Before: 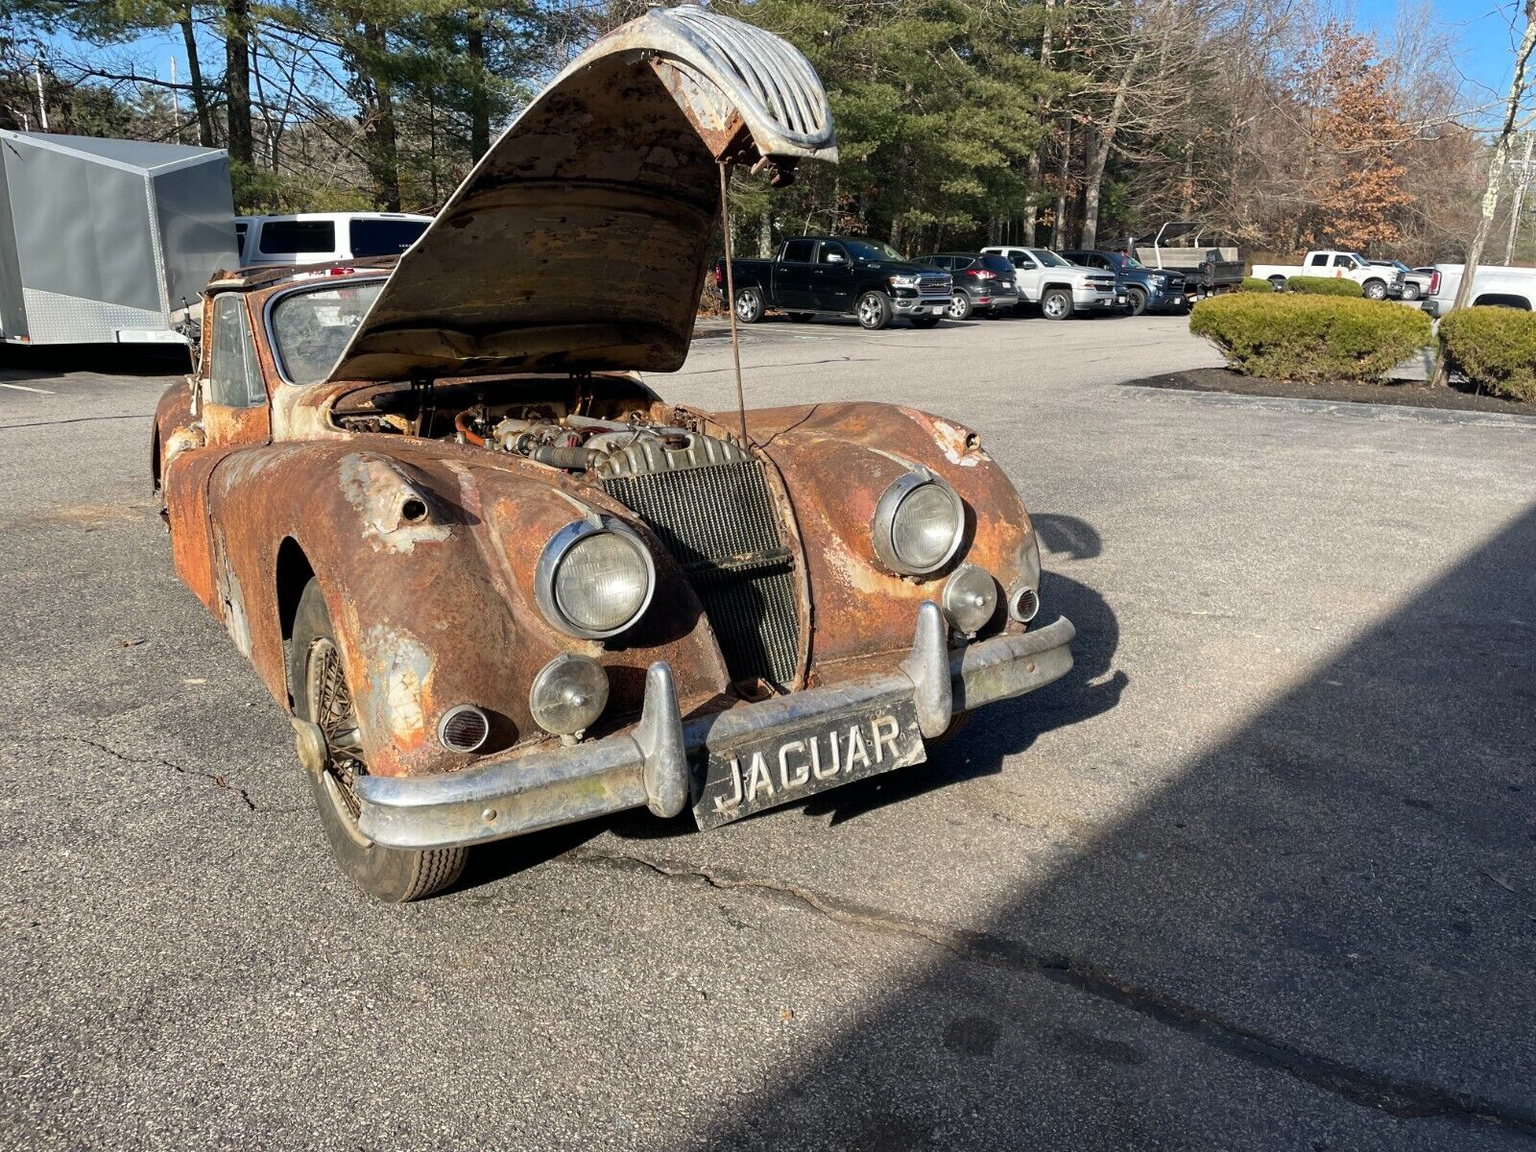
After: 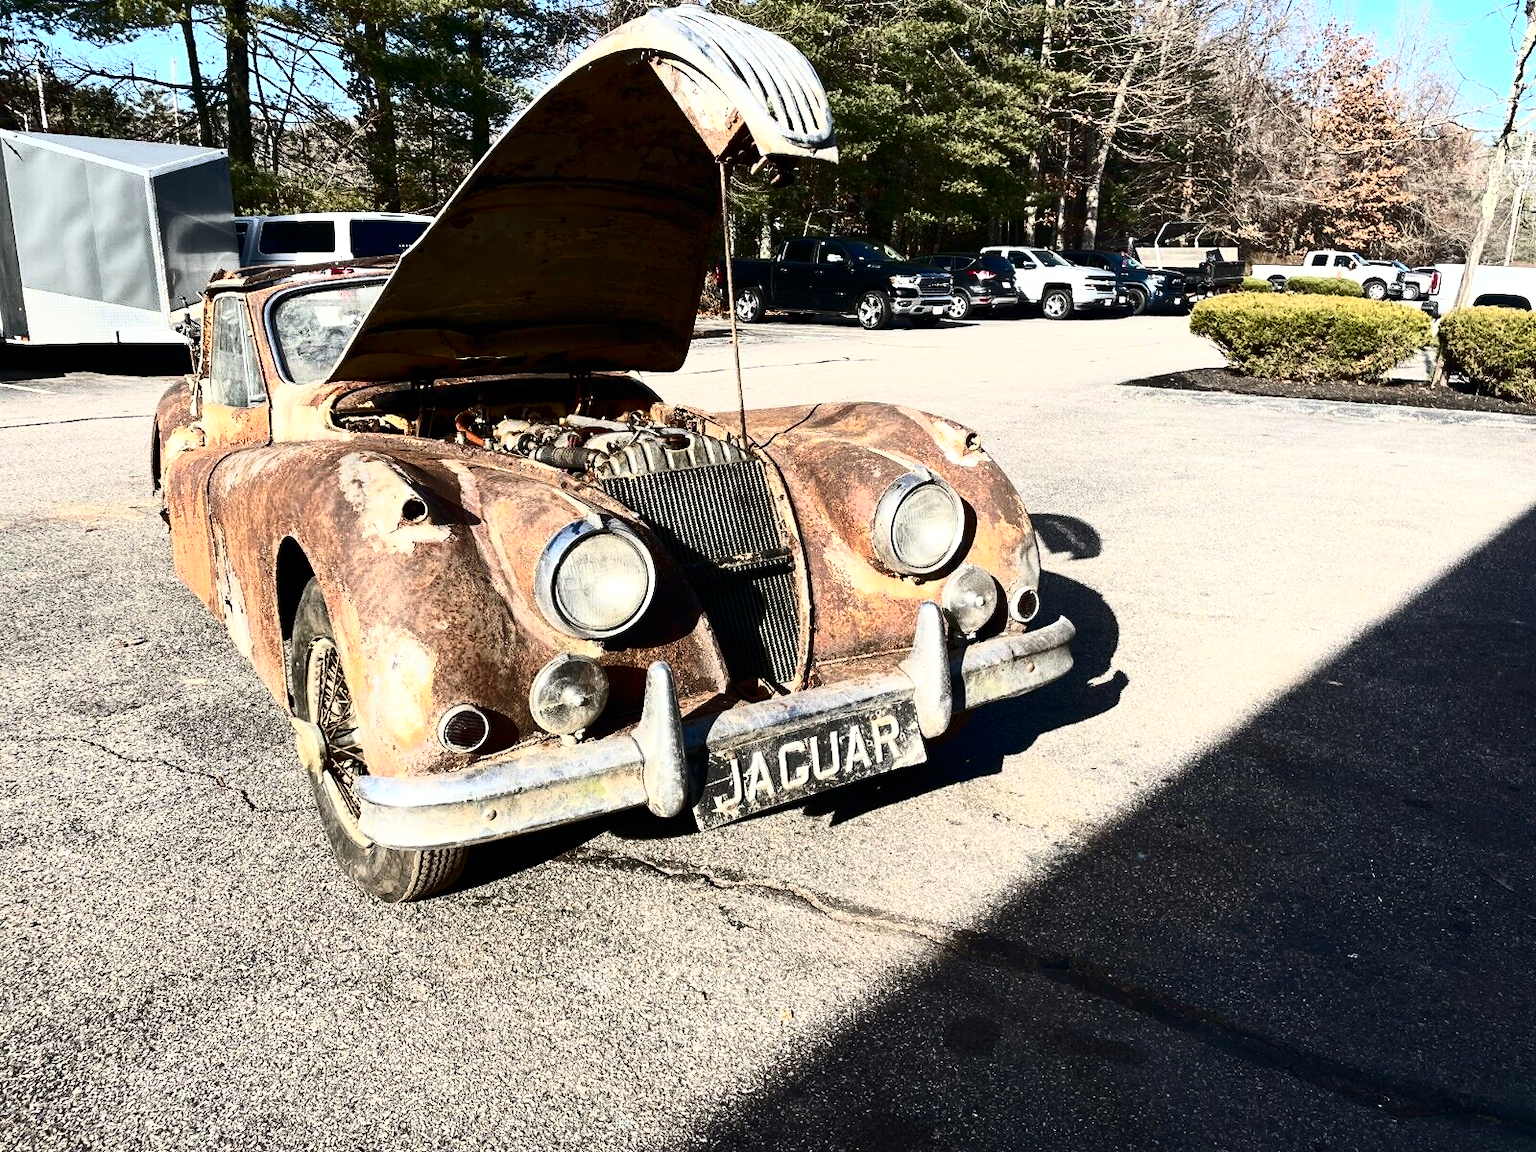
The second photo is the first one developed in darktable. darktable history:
shadows and highlights: shadows 10.23, white point adjustment 0.888, highlights -38.85
contrast brightness saturation: contrast 0.912, brightness 0.201
